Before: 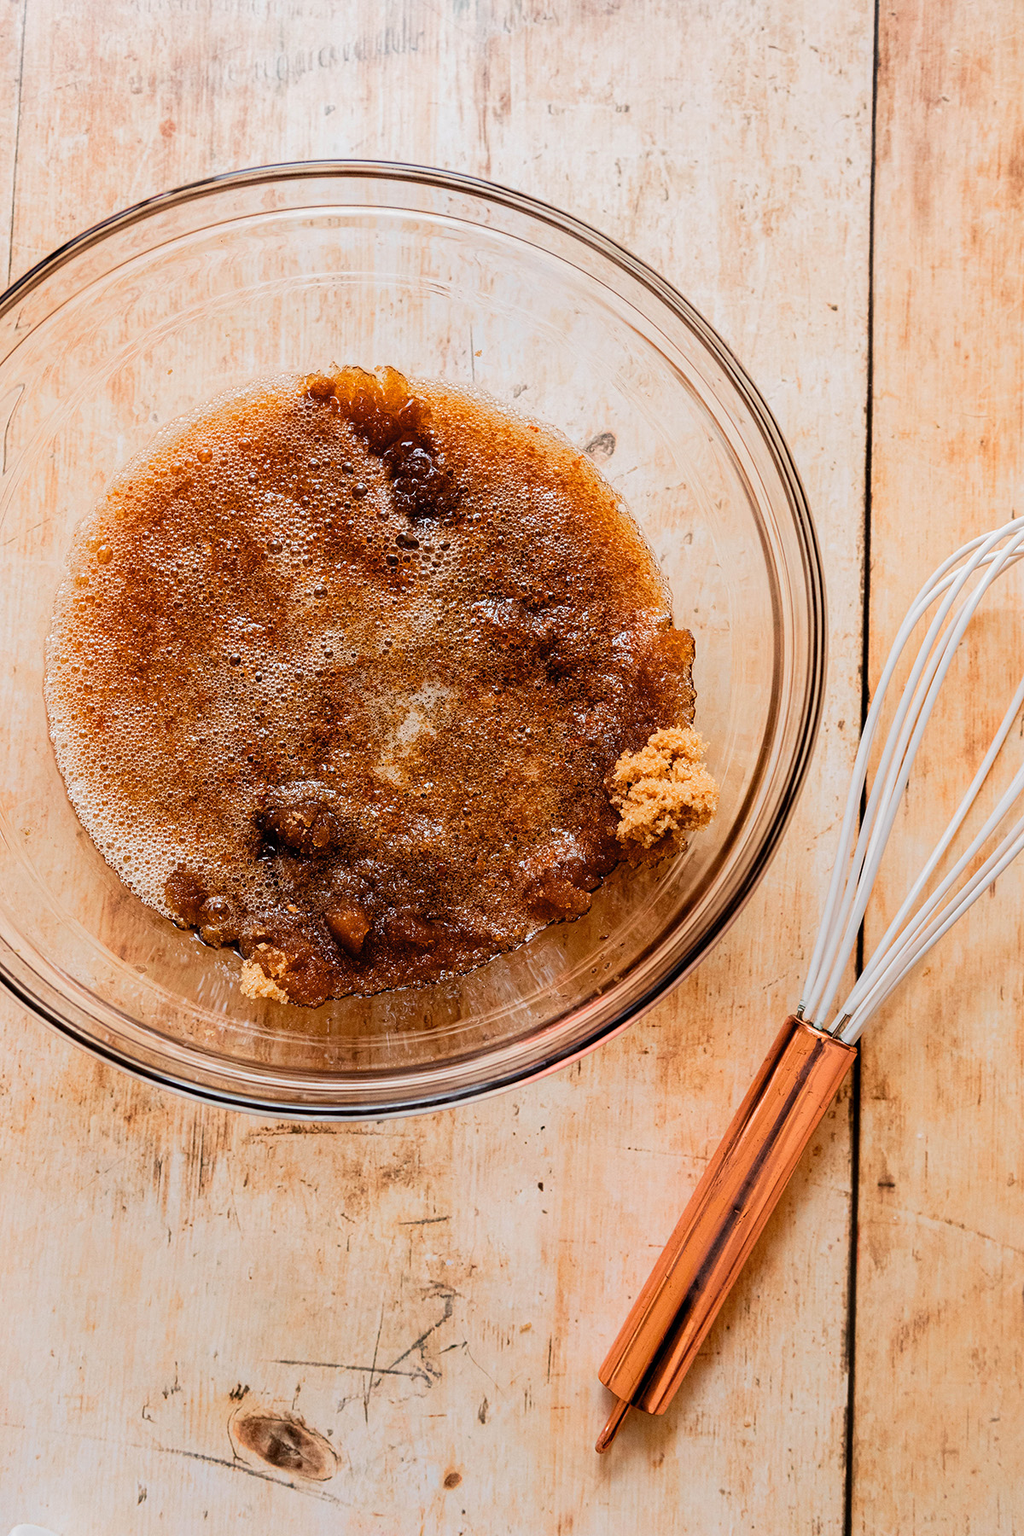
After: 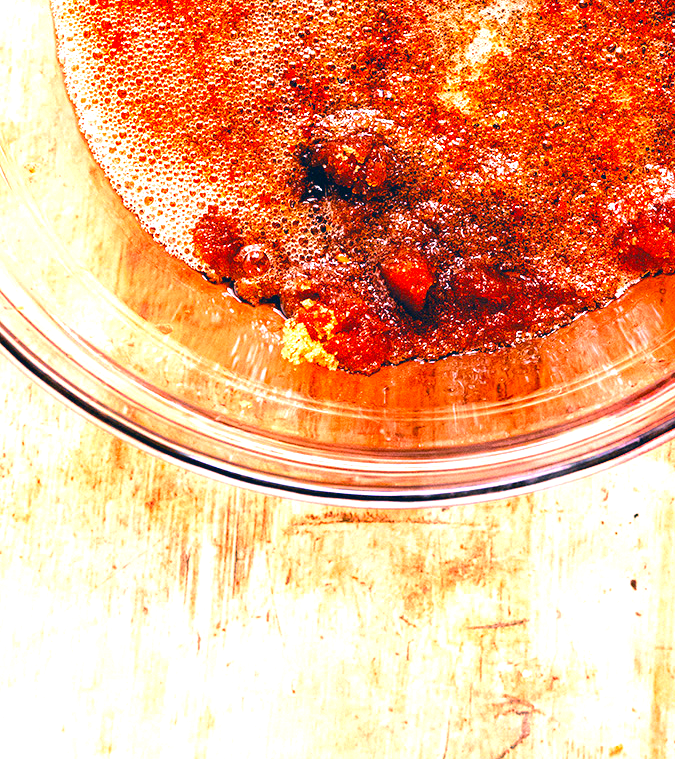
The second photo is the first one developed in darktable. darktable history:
crop: top 44.802%, right 43.685%, bottom 13.019%
color correction: highlights a* 16.53, highlights b* 0.207, shadows a* -15.24, shadows b* -14.59, saturation 1.56
exposure: black level correction 0, exposure 1.68 EV, compensate exposure bias true, compensate highlight preservation false
